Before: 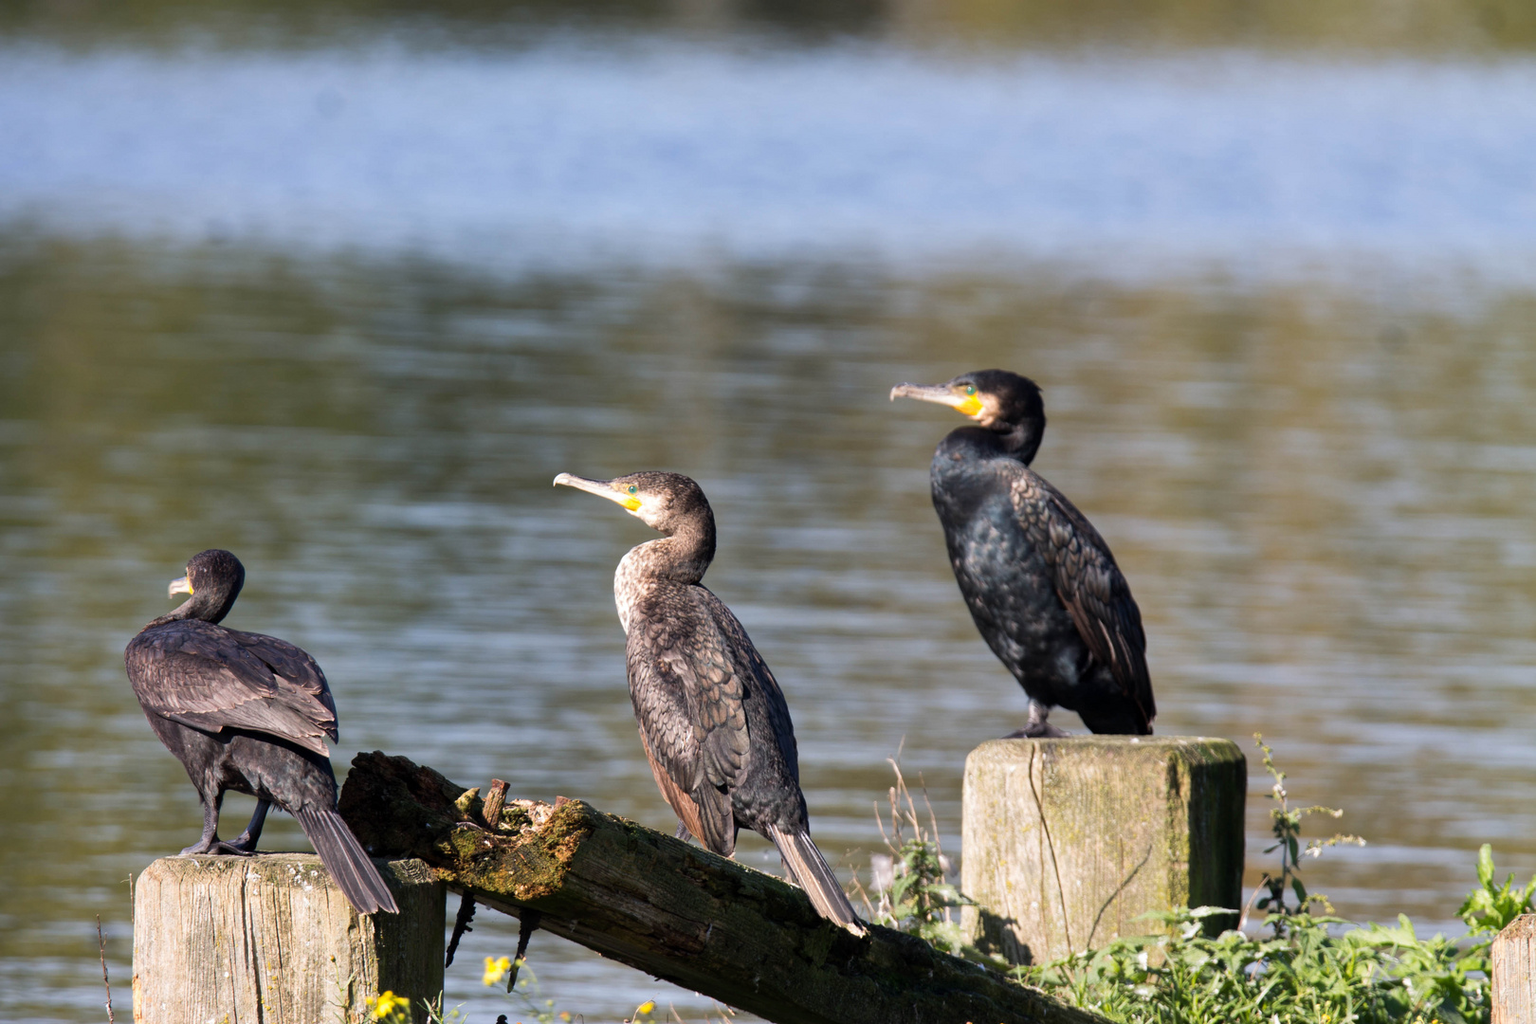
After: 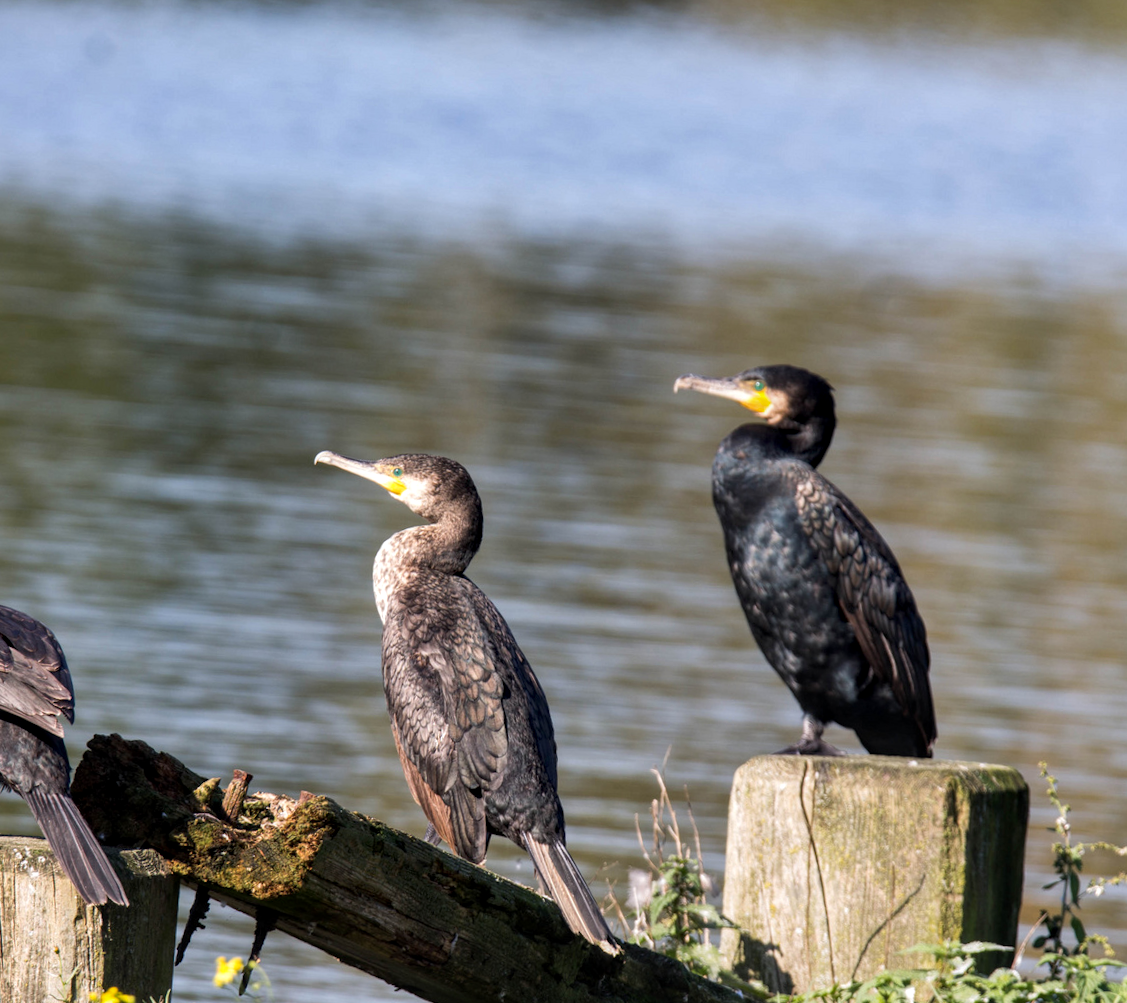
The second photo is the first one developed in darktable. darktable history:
crop and rotate: angle -2.91°, left 14.243%, top 0.034%, right 10.972%, bottom 0.076%
local contrast: on, module defaults
